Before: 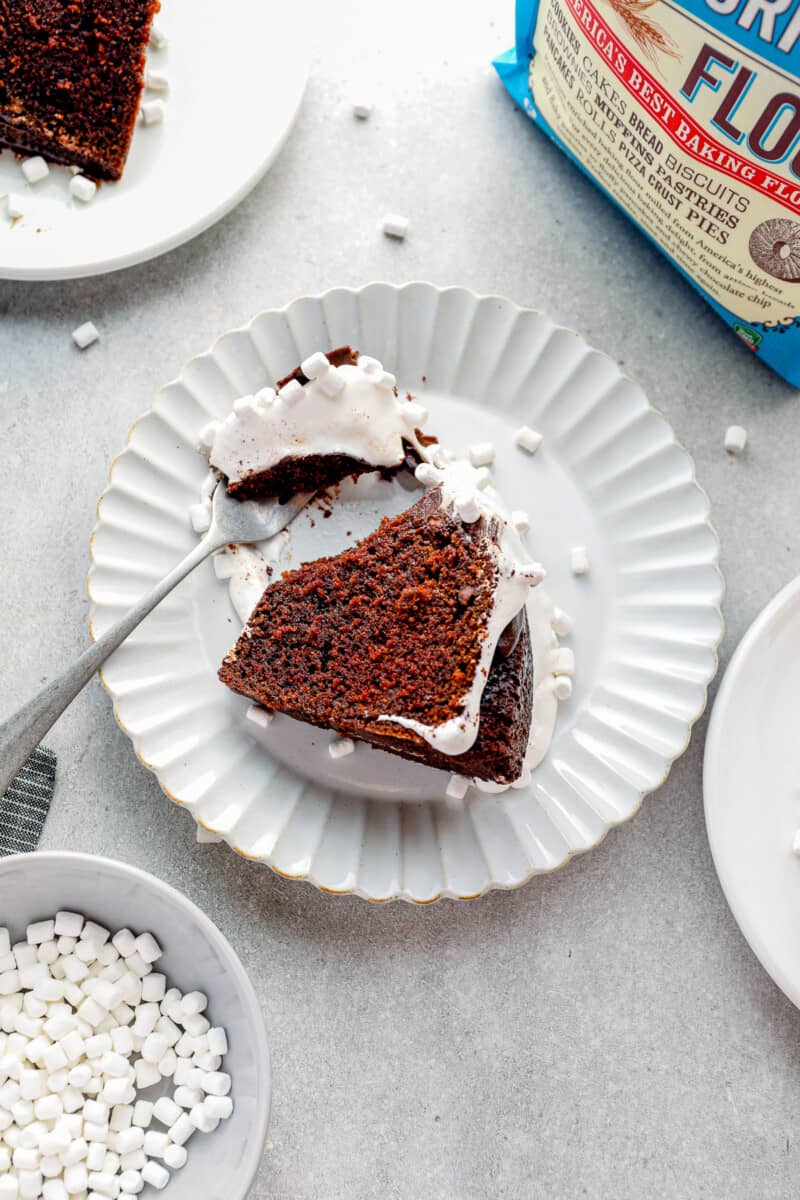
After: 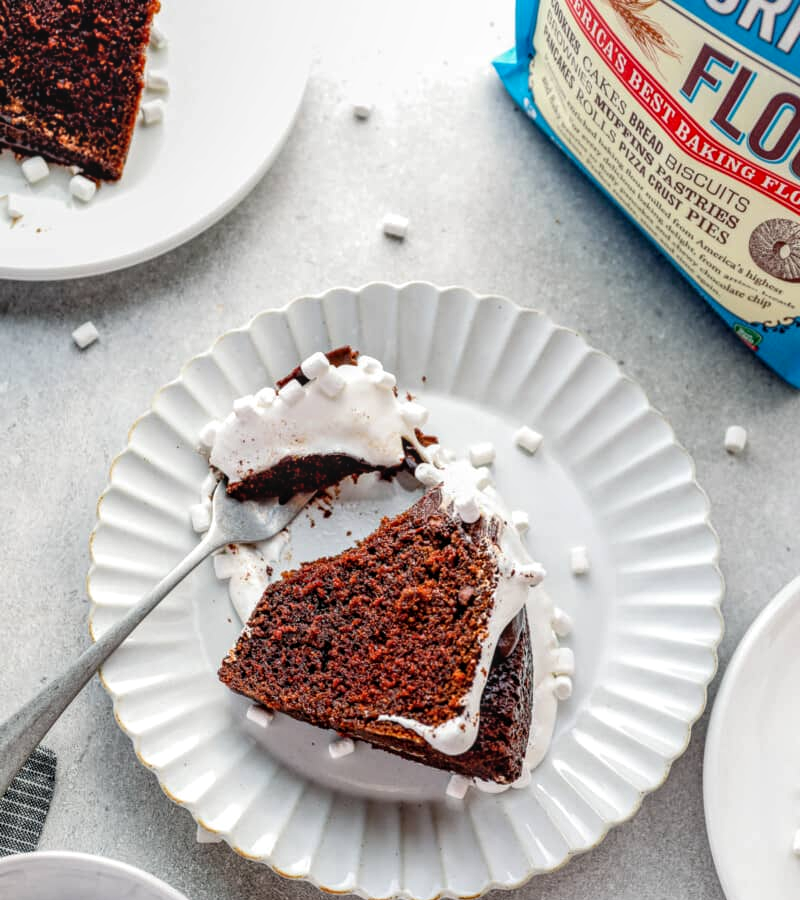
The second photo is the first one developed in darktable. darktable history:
local contrast: on, module defaults
crop: bottom 24.988%
